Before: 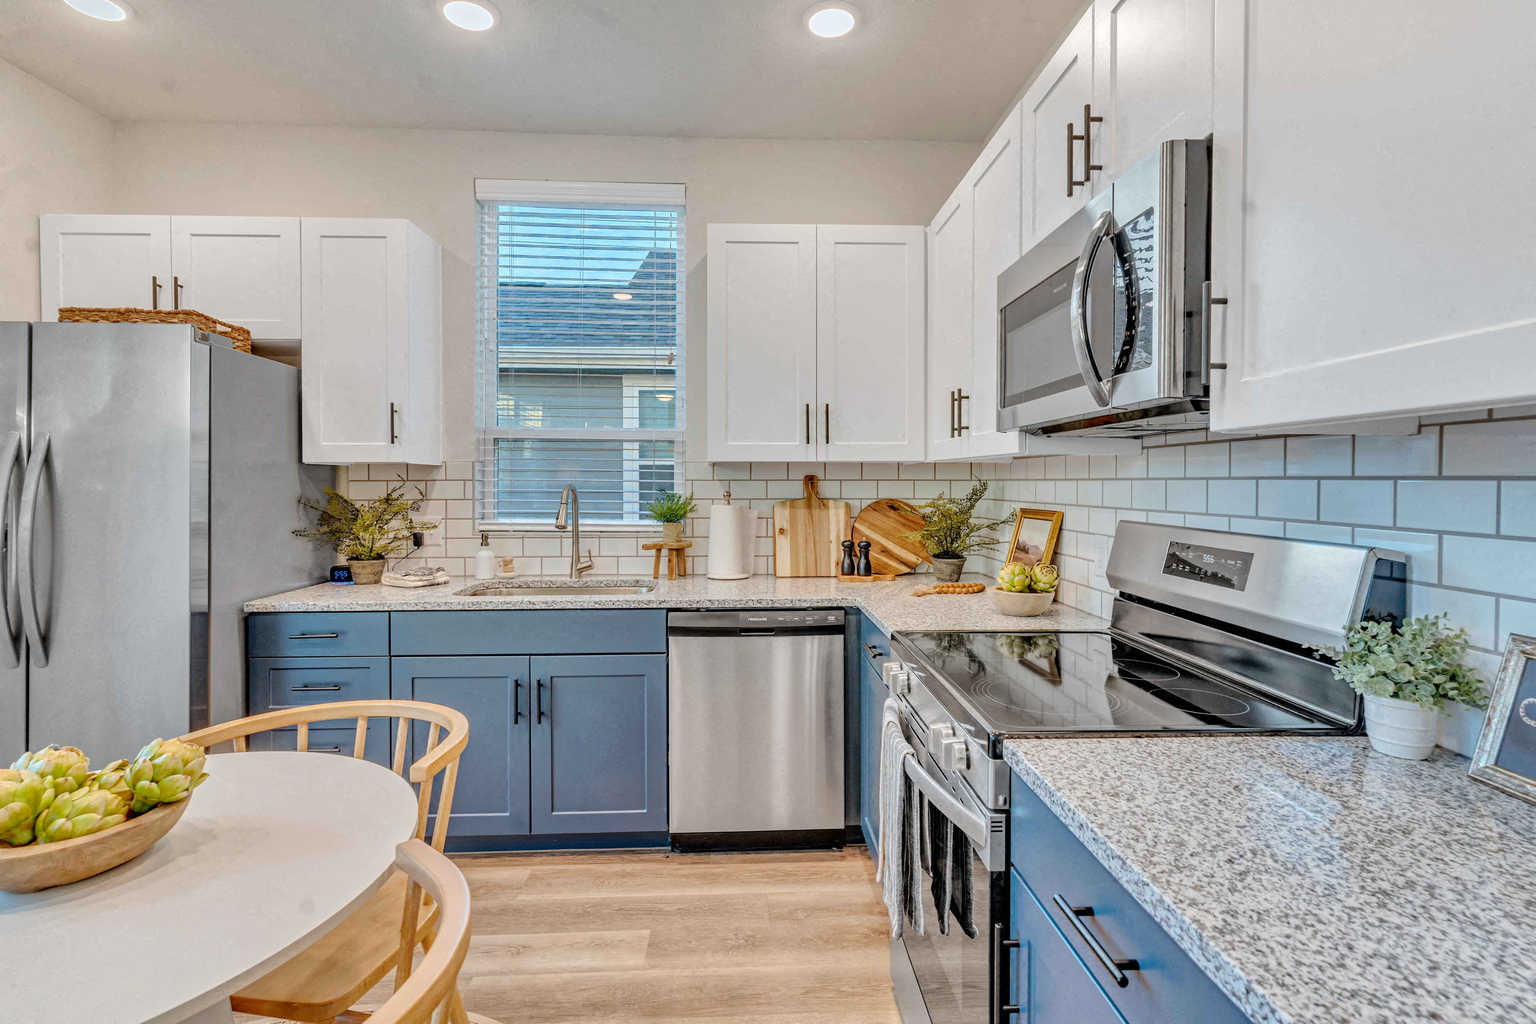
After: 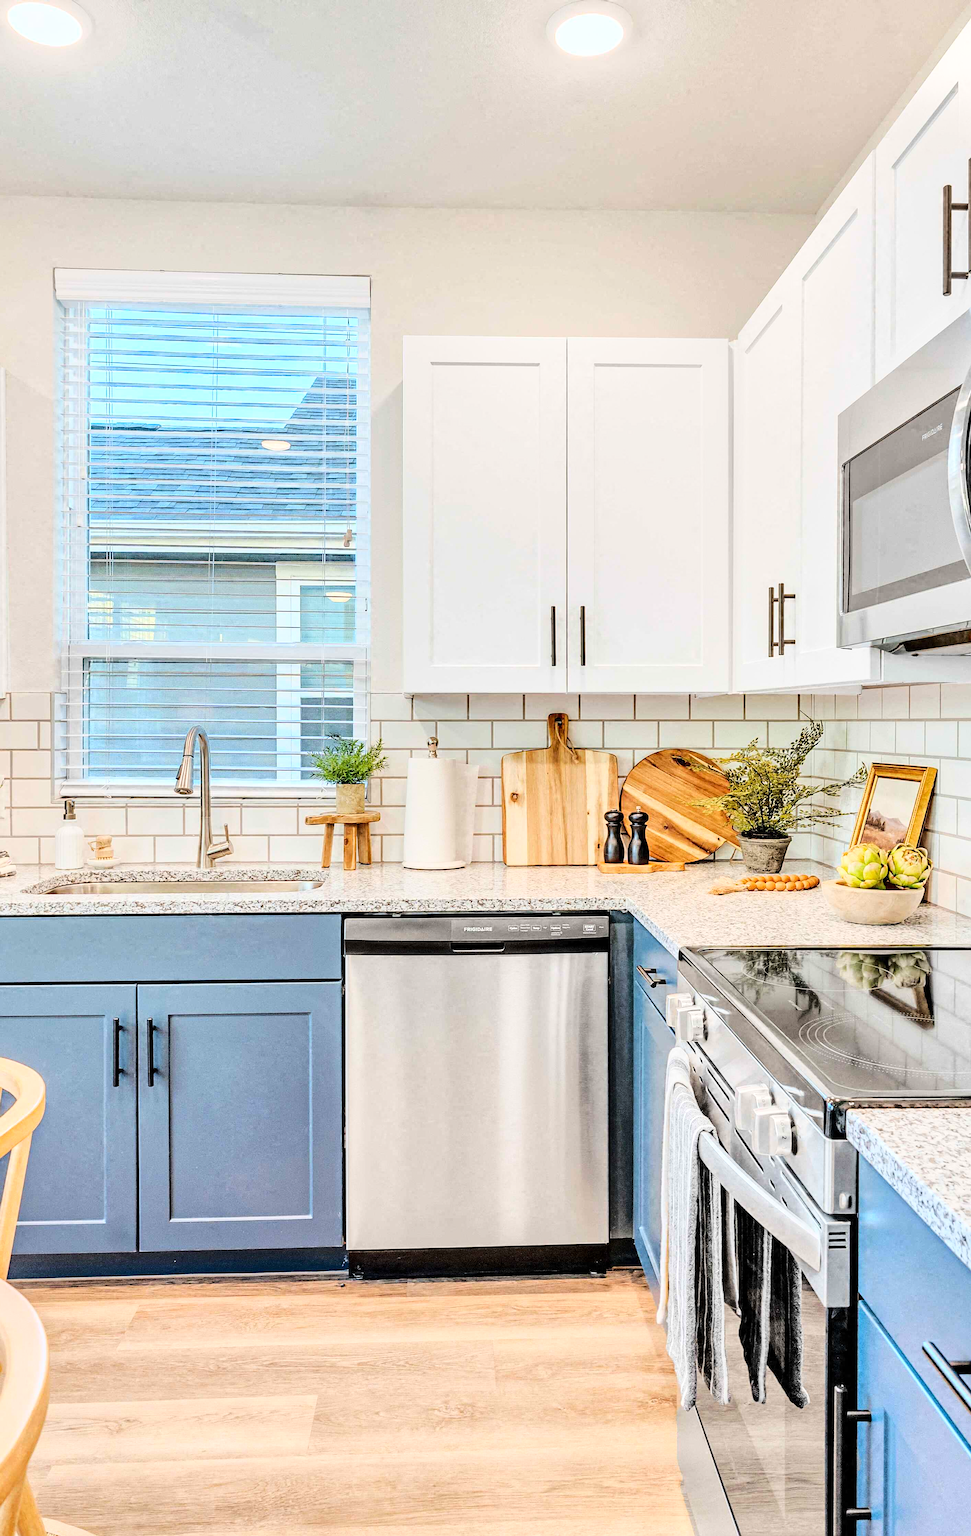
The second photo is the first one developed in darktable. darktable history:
crop: left 28.583%, right 29.231%
sharpen: on, module defaults
base curve: curves: ch0 [(0, 0) (0.032, 0.037) (0.105, 0.228) (0.435, 0.76) (0.856, 0.983) (1, 1)]
